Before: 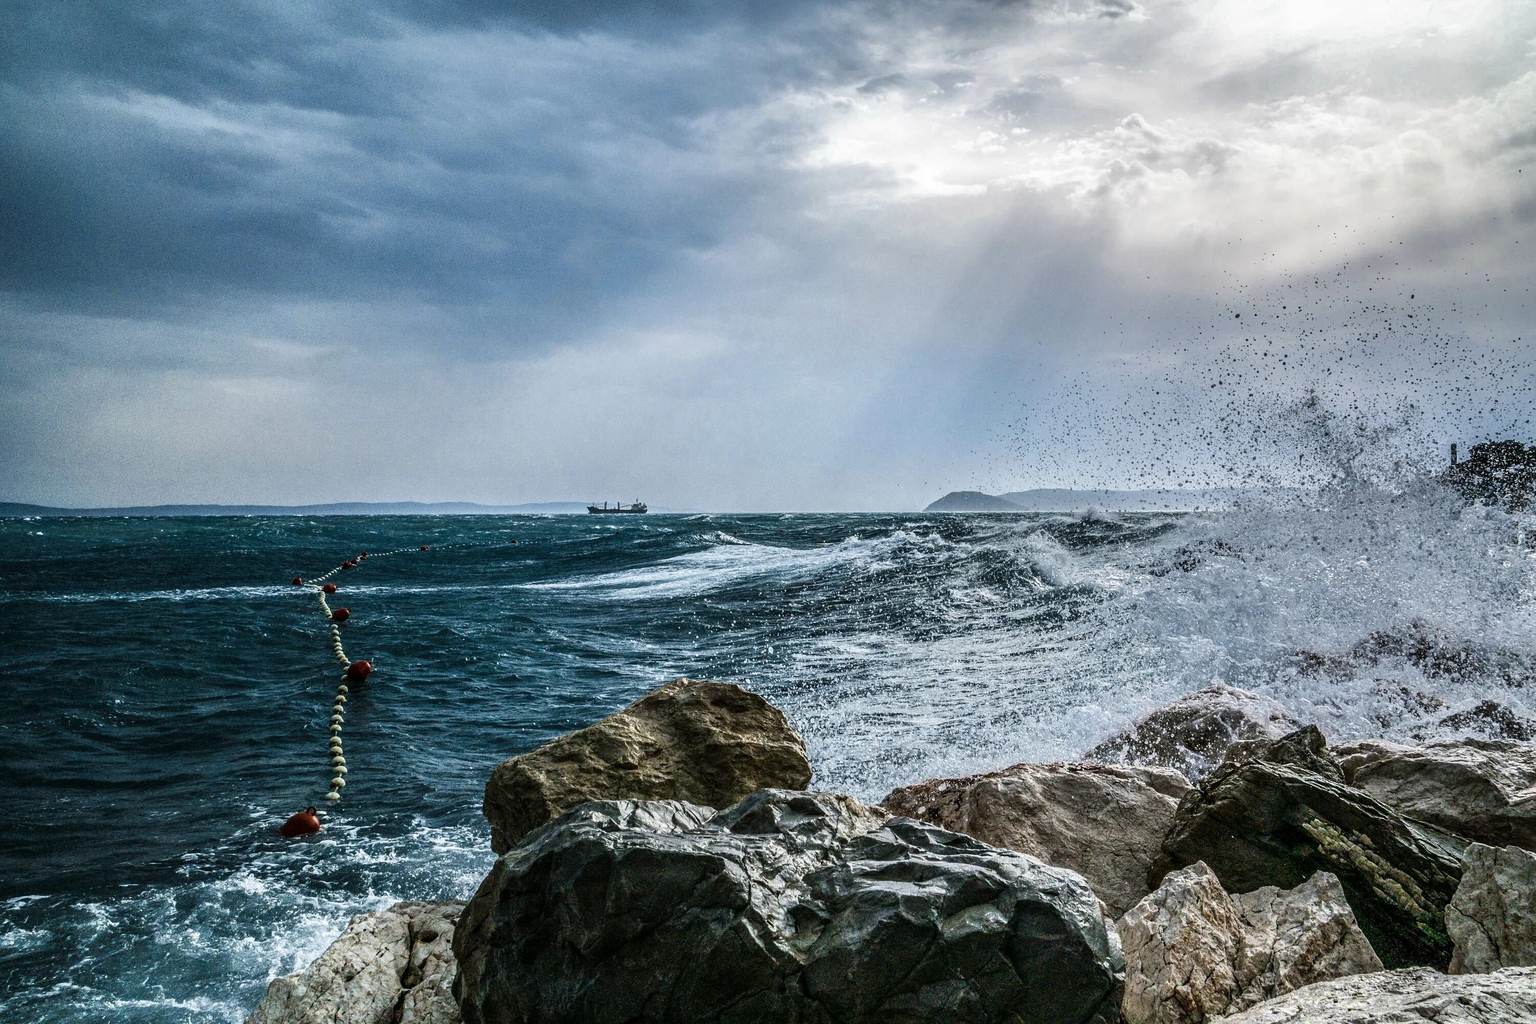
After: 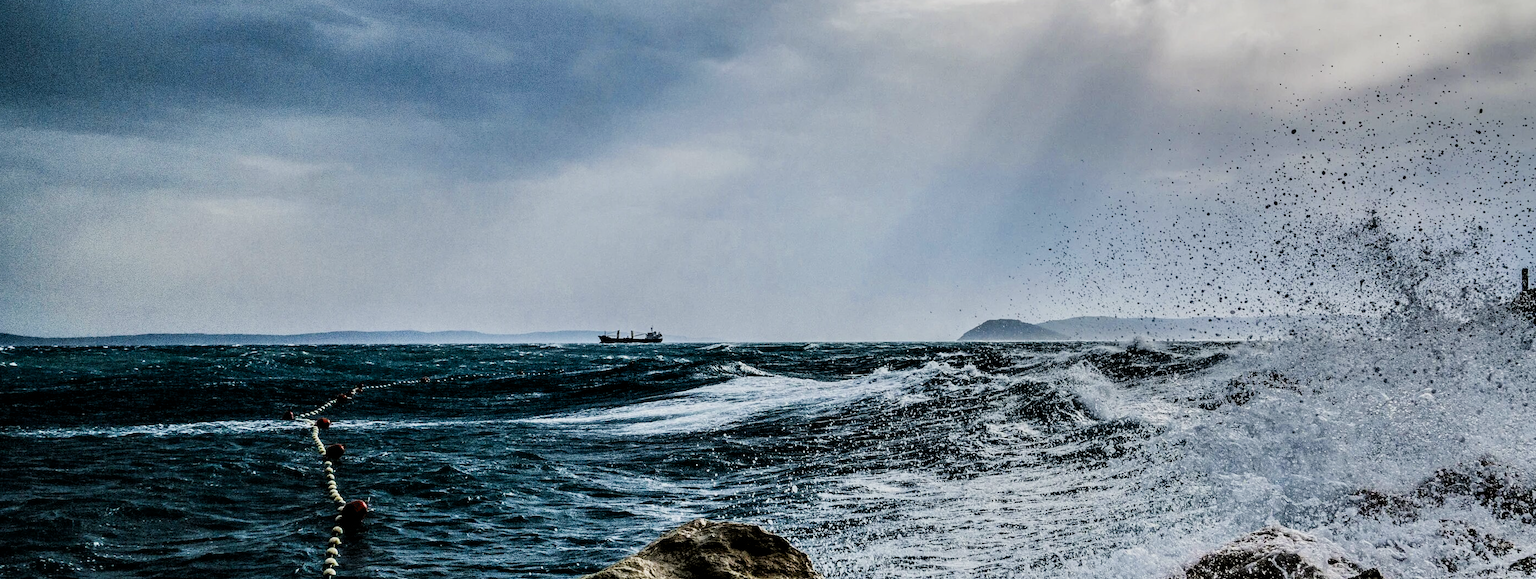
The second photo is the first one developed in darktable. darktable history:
filmic rgb: black relative exposure -7.43 EV, white relative exposure 4.84 EV, hardness 3.4
contrast equalizer: octaves 7, y [[0.6 ×6], [0.55 ×6], [0 ×6], [0 ×6], [0 ×6]]
crop: left 1.808%, top 18.85%, right 4.653%, bottom 28.212%
